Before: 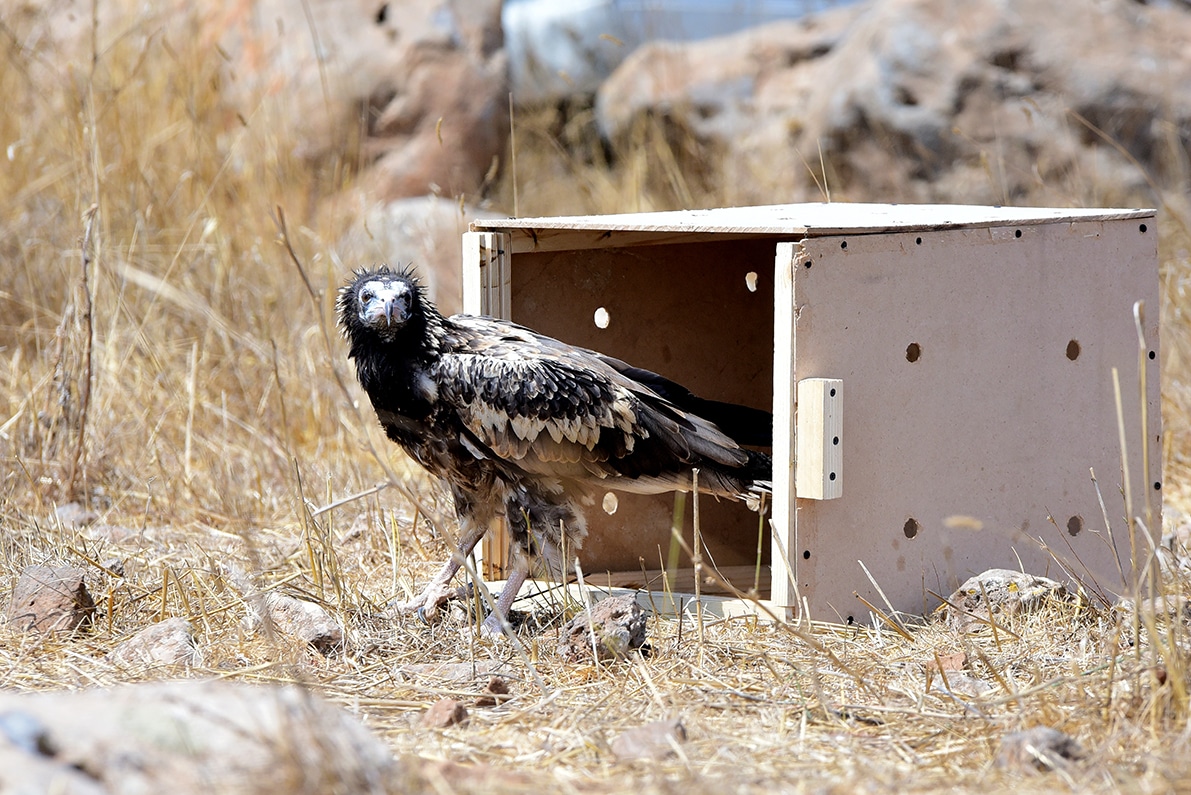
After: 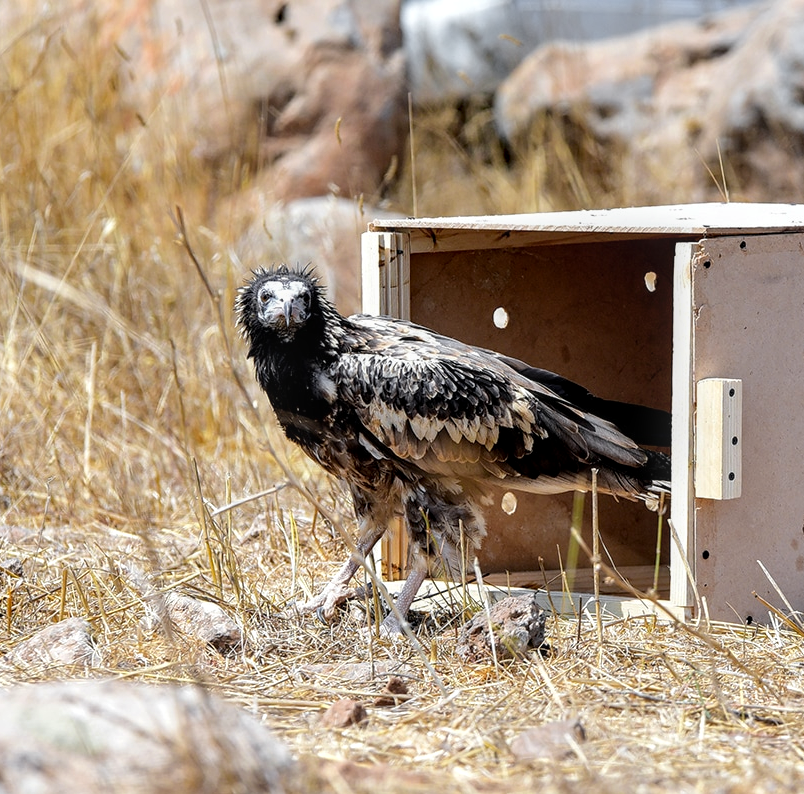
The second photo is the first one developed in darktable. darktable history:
color zones: curves: ch1 [(0.25, 0.61) (0.75, 0.248)]
crop and rotate: left 8.562%, right 23.905%
local contrast: on, module defaults
